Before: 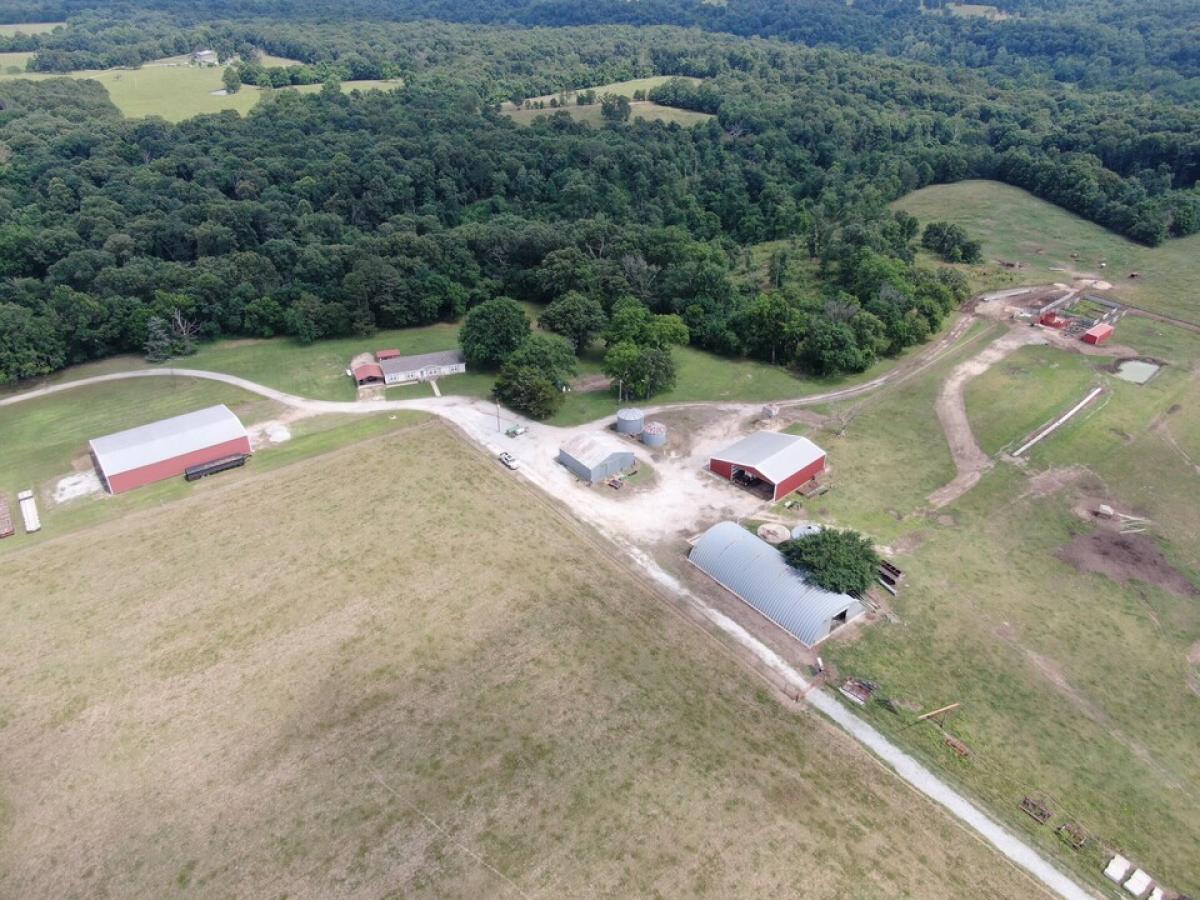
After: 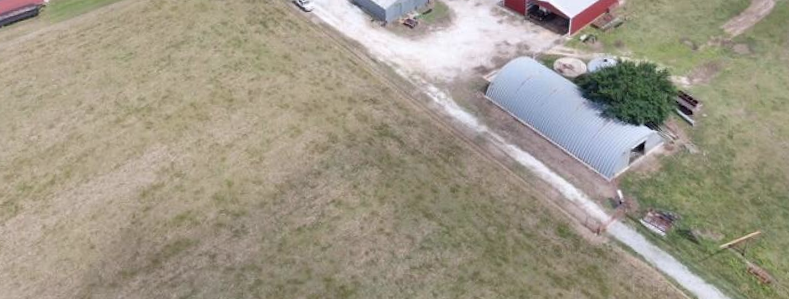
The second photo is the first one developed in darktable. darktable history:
rotate and perspective: rotation -1.77°, lens shift (horizontal) 0.004, automatic cropping off
white balance: red 0.988, blue 1.017
shadows and highlights: soften with gaussian
crop: left 18.091%, top 51.13%, right 17.525%, bottom 16.85%
